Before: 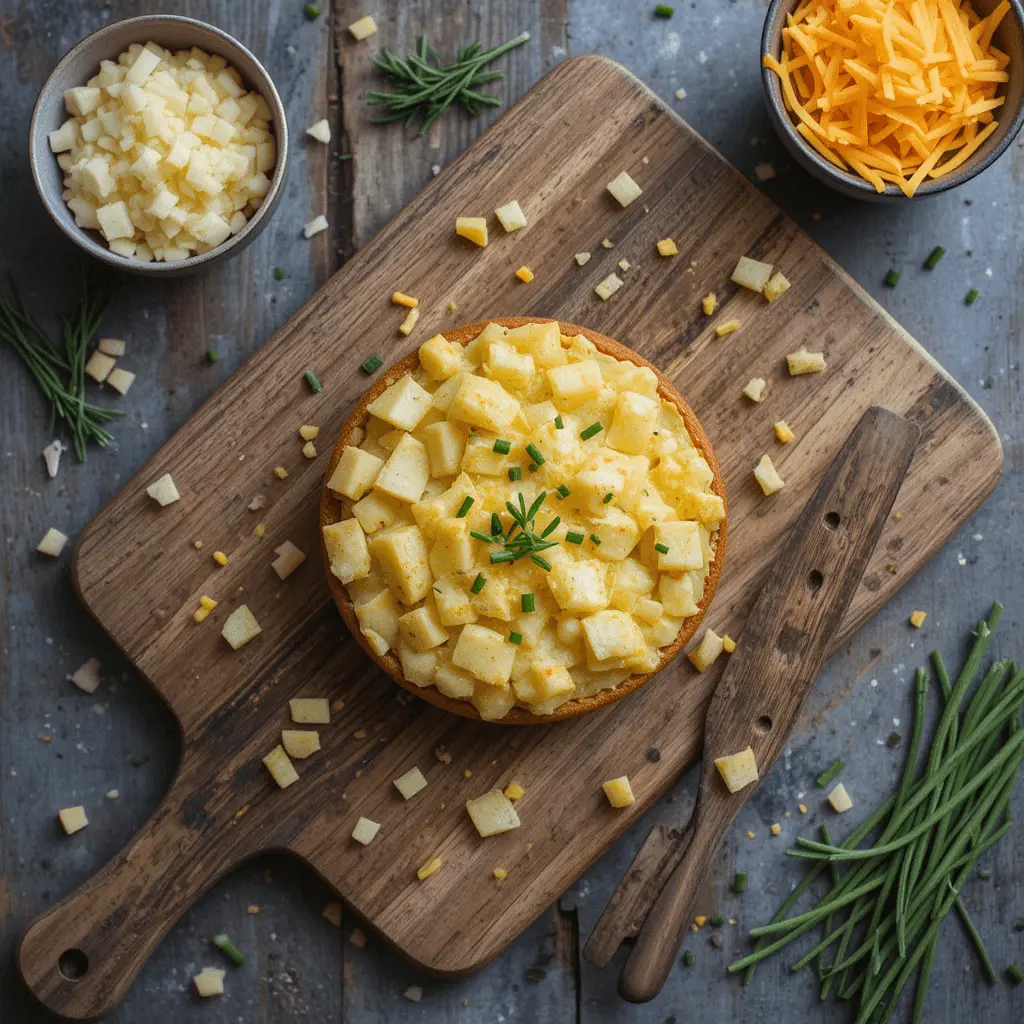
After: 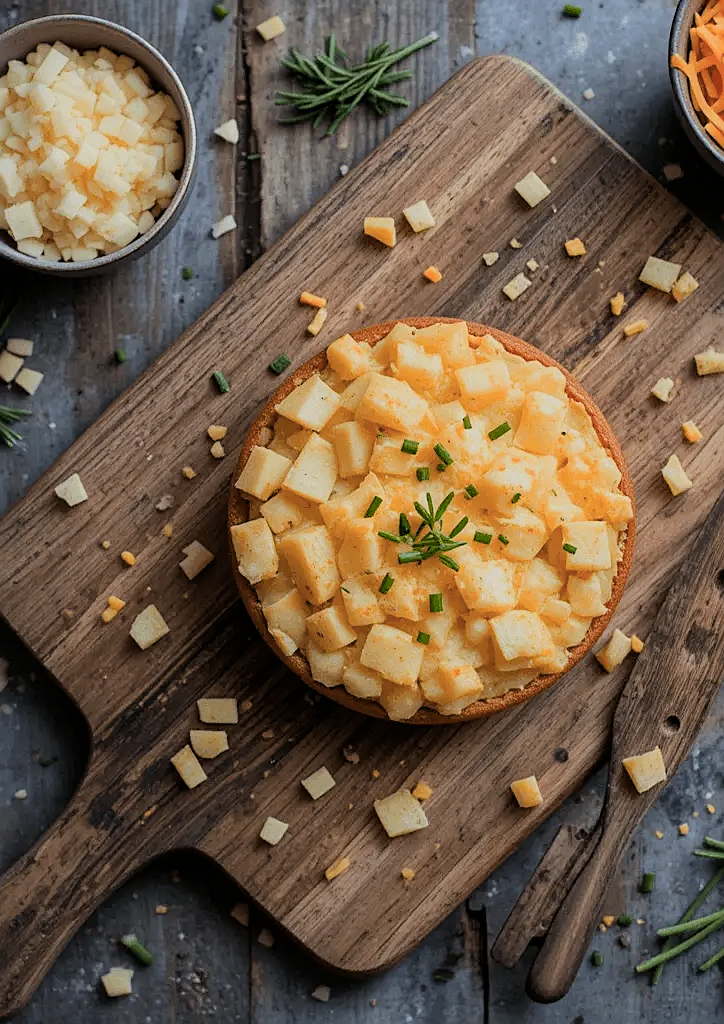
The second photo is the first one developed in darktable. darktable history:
sharpen: on, module defaults
filmic rgb: black relative exposure -7.82 EV, white relative exposure 4.29 EV, hardness 3.86, color science v6 (2022)
color zones: curves: ch1 [(0, 0.455) (0.063, 0.455) (0.286, 0.495) (0.429, 0.5) (0.571, 0.5) (0.714, 0.5) (0.857, 0.5) (1, 0.455)]; ch2 [(0, 0.532) (0.063, 0.521) (0.233, 0.447) (0.429, 0.489) (0.571, 0.5) (0.714, 0.5) (0.857, 0.5) (1, 0.532)]
crop and rotate: left 9.061%, right 20.142%
exposure: black level correction 0.002, exposure 0.15 EV, compensate highlight preservation false
rgb levels: preserve colors max RGB
